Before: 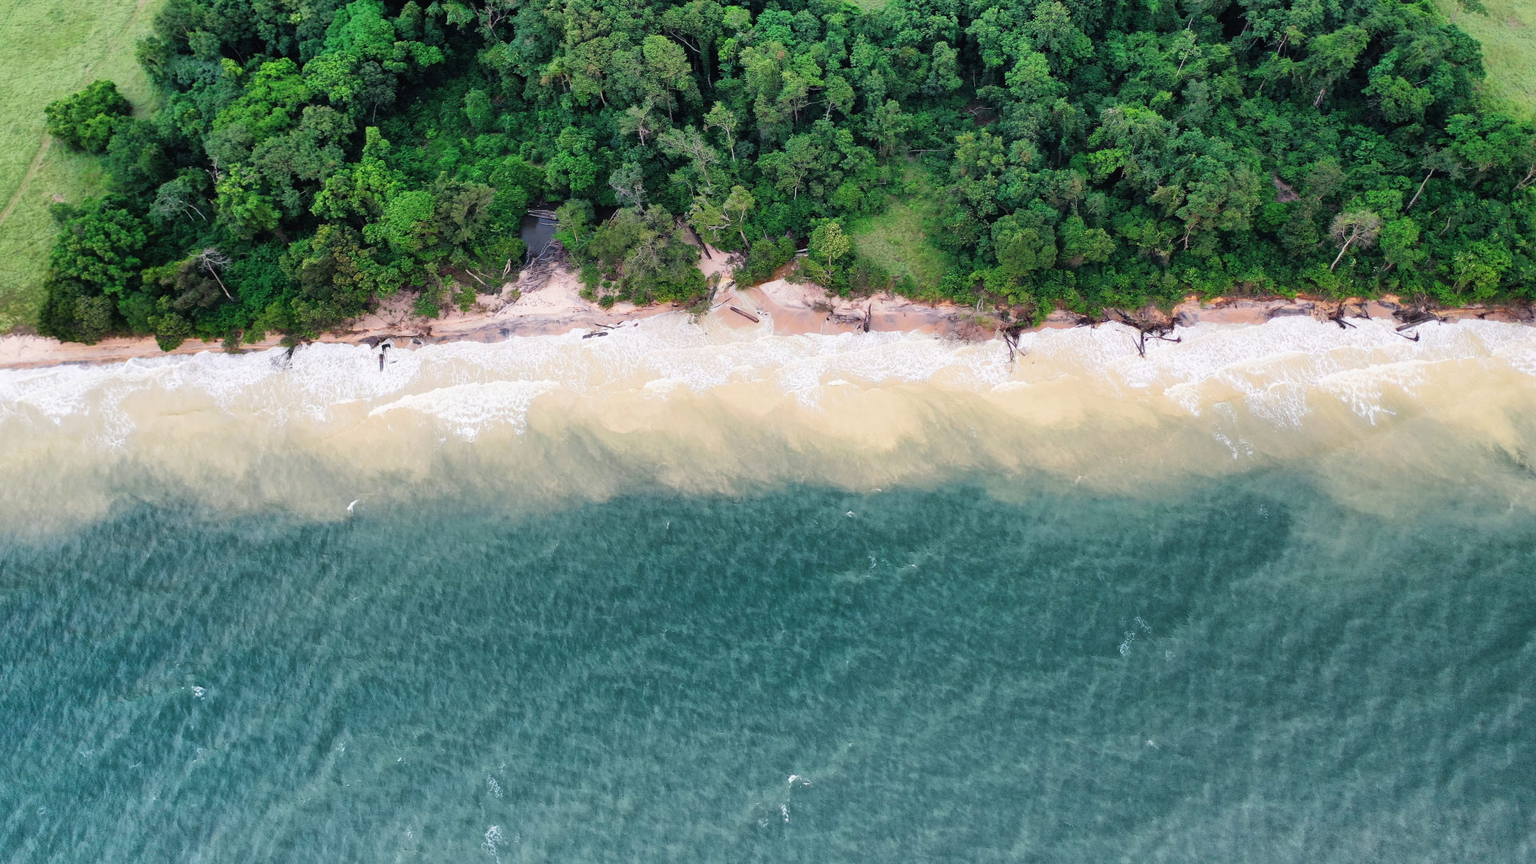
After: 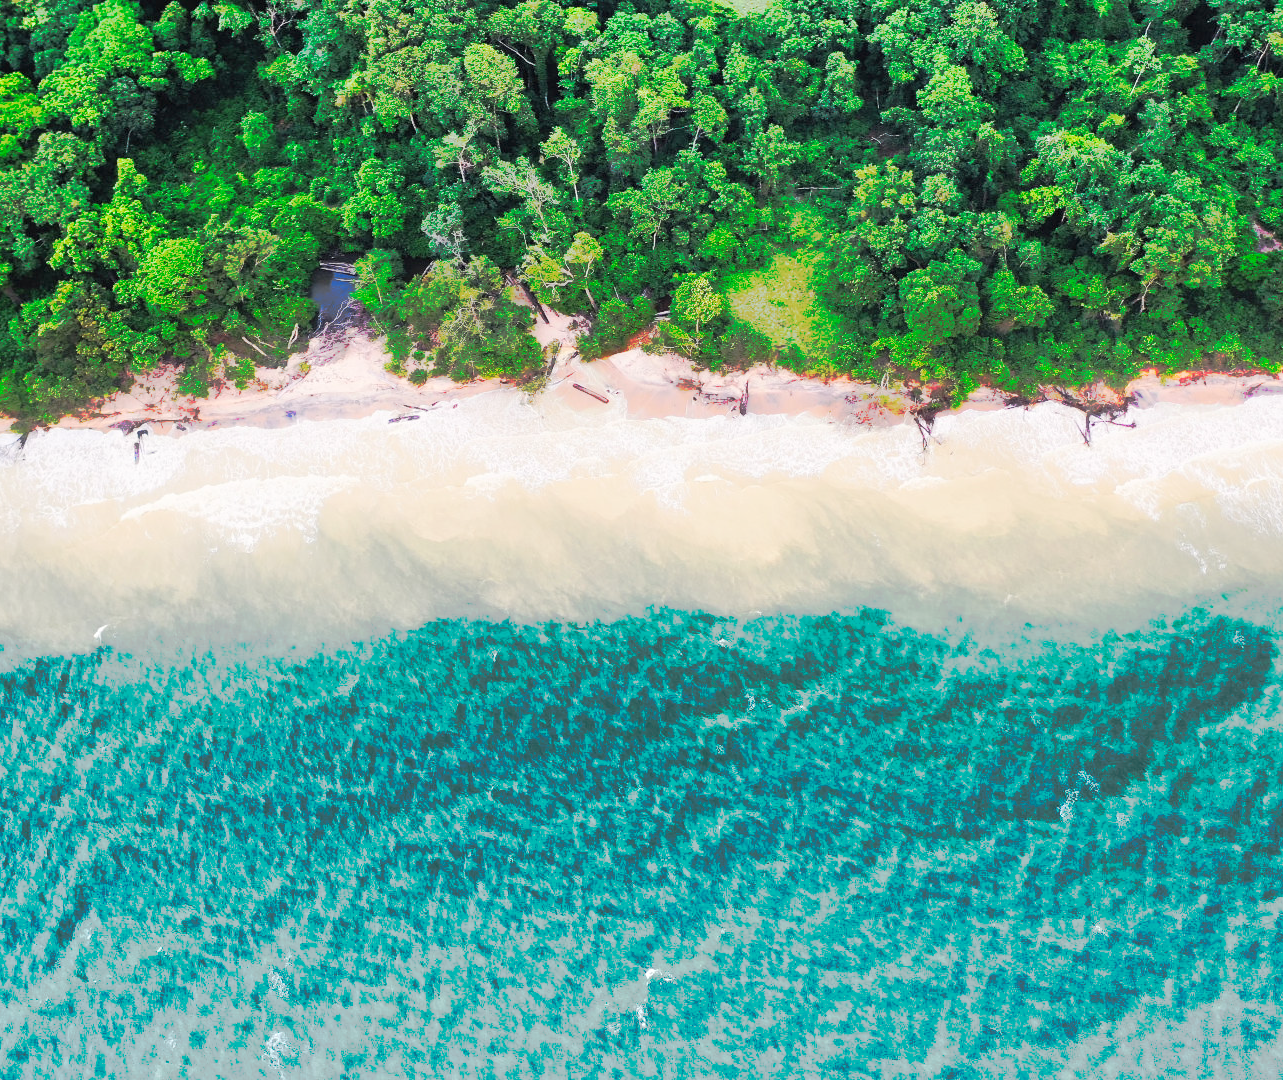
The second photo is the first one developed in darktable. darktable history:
white balance: red 1.009, blue 0.985
tone curve: curves: ch0 [(0, 0) (0.003, 0.003) (0.011, 0.01) (0.025, 0.023) (0.044, 0.042) (0.069, 0.065) (0.1, 0.094) (0.136, 0.128) (0.177, 0.167) (0.224, 0.211) (0.277, 0.261) (0.335, 0.316) (0.399, 0.376) (0.468, 0.441) (0.543, 0.685) (0.623, 0.741) (0.709, 0.8) (0.801, 0.863) (0.898, 0.929) (1, 1)], preserve colors none
exposure: black level correction 0, compensate exposure bias true, compensate highlight preservation false
crop and rotate: left 17.732%, right 15.423%
bloom: size 13.65%, threshold 98.39%, strength 4.82%
tone equalizer: -8 EV 1 EV, -7 EV 1 EV, -6 EV 1 EV, -5 EV 1 EV, -4 EV 1 EV, -3 EV 0.75 EV, -2 EV 0.5 EV, -1 EV 0.25 EV
